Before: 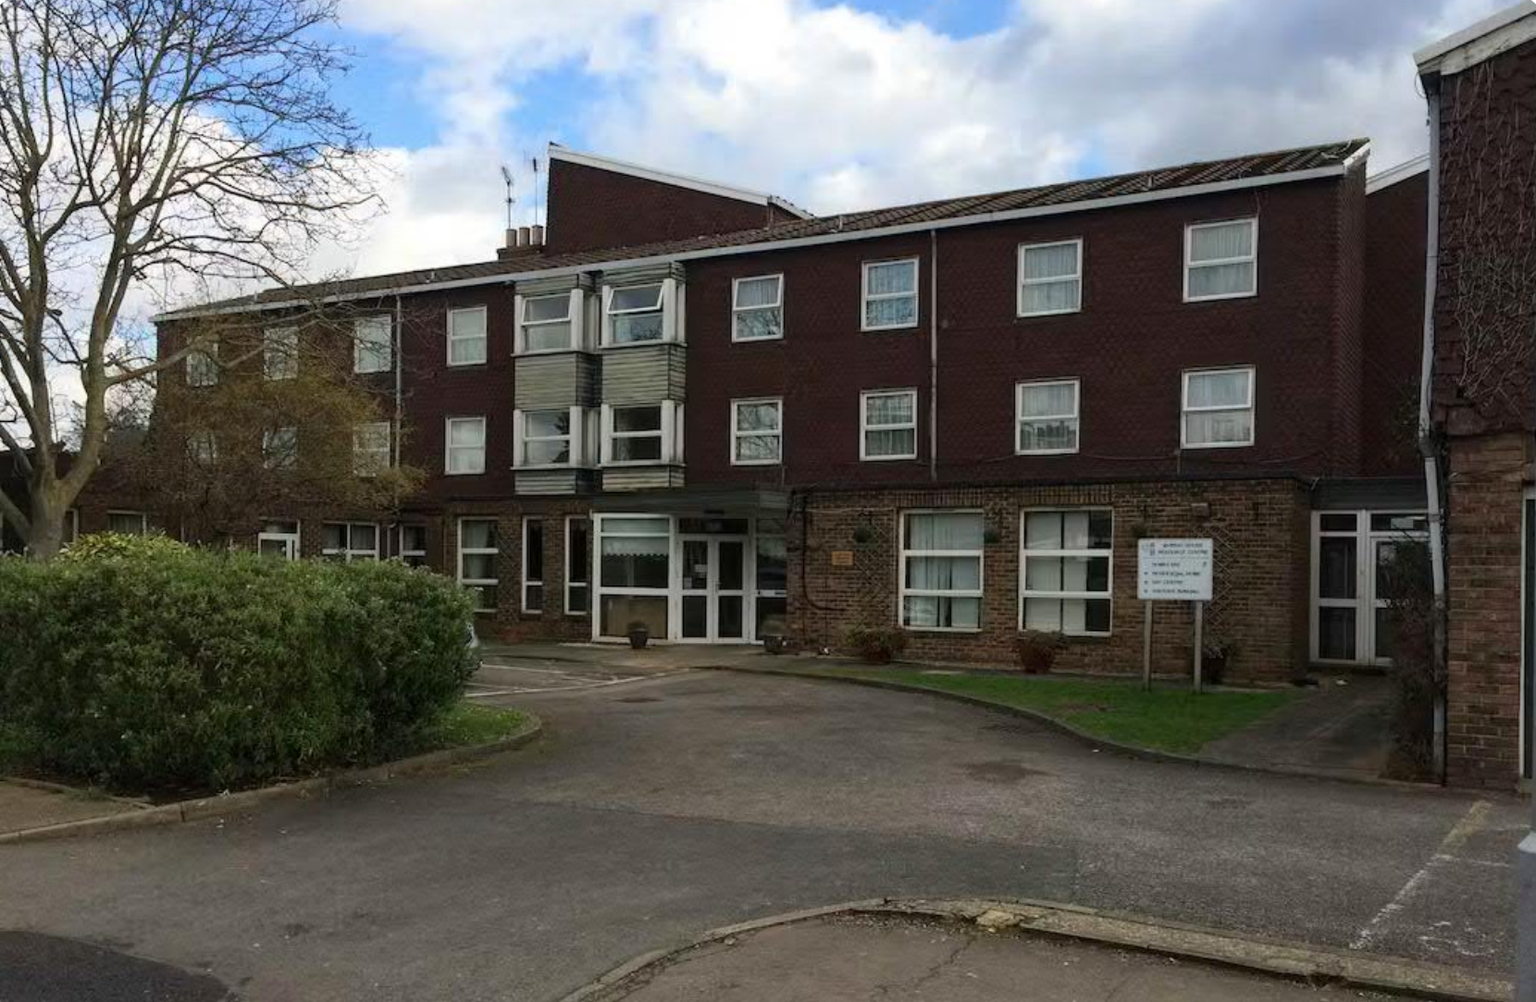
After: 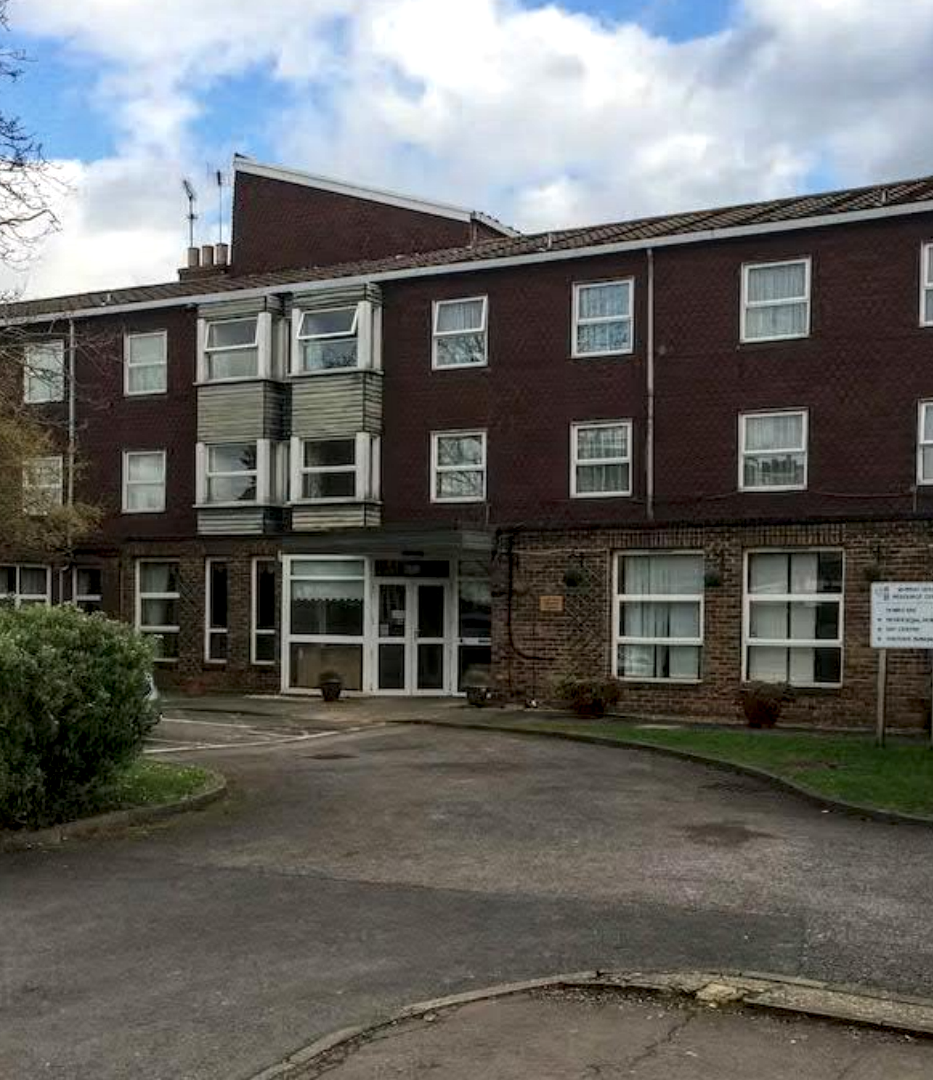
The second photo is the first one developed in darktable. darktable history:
local contrast: highlights 61%, detail 143%, midtone range 0.428
crop: left 21.674%, right 22.086%
